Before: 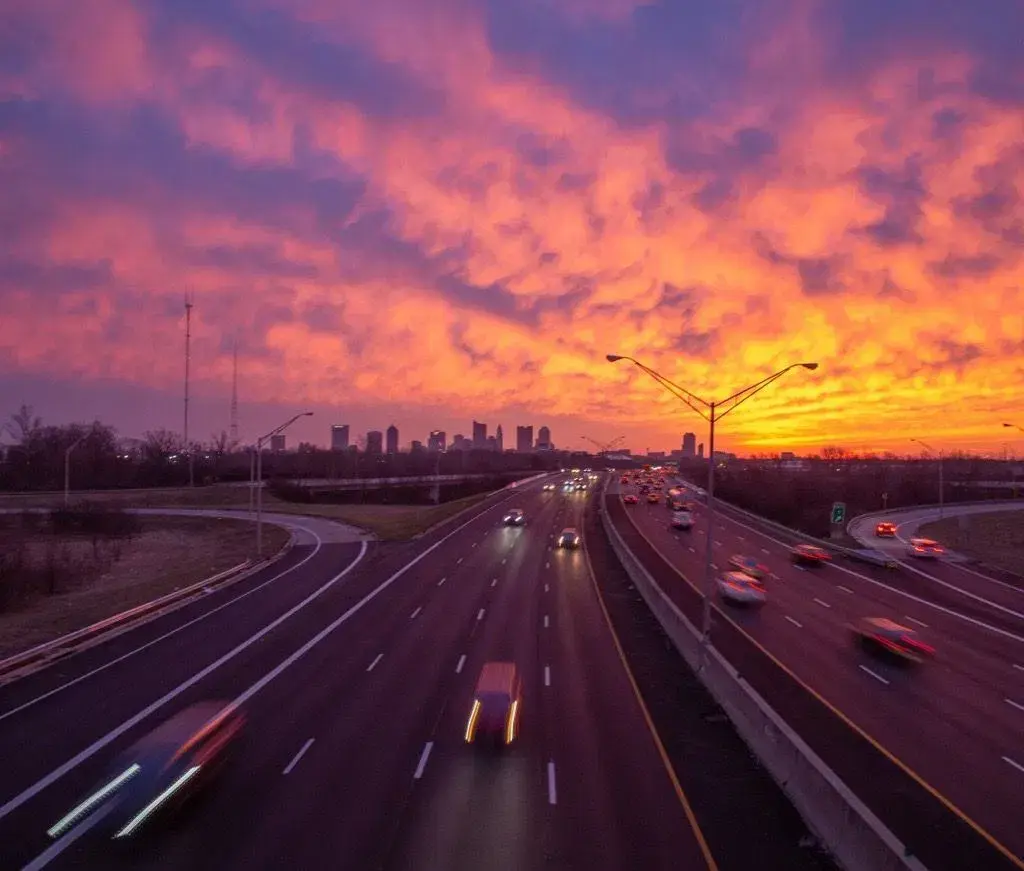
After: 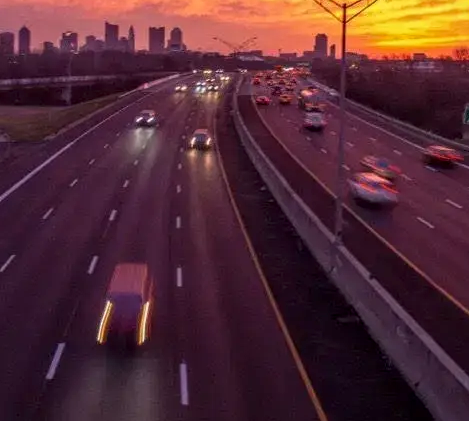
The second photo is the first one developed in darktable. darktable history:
local contrast: on, module defaults
crop: left 35.976%, top 45.819%, right 18.162%, bottom 5.807%
